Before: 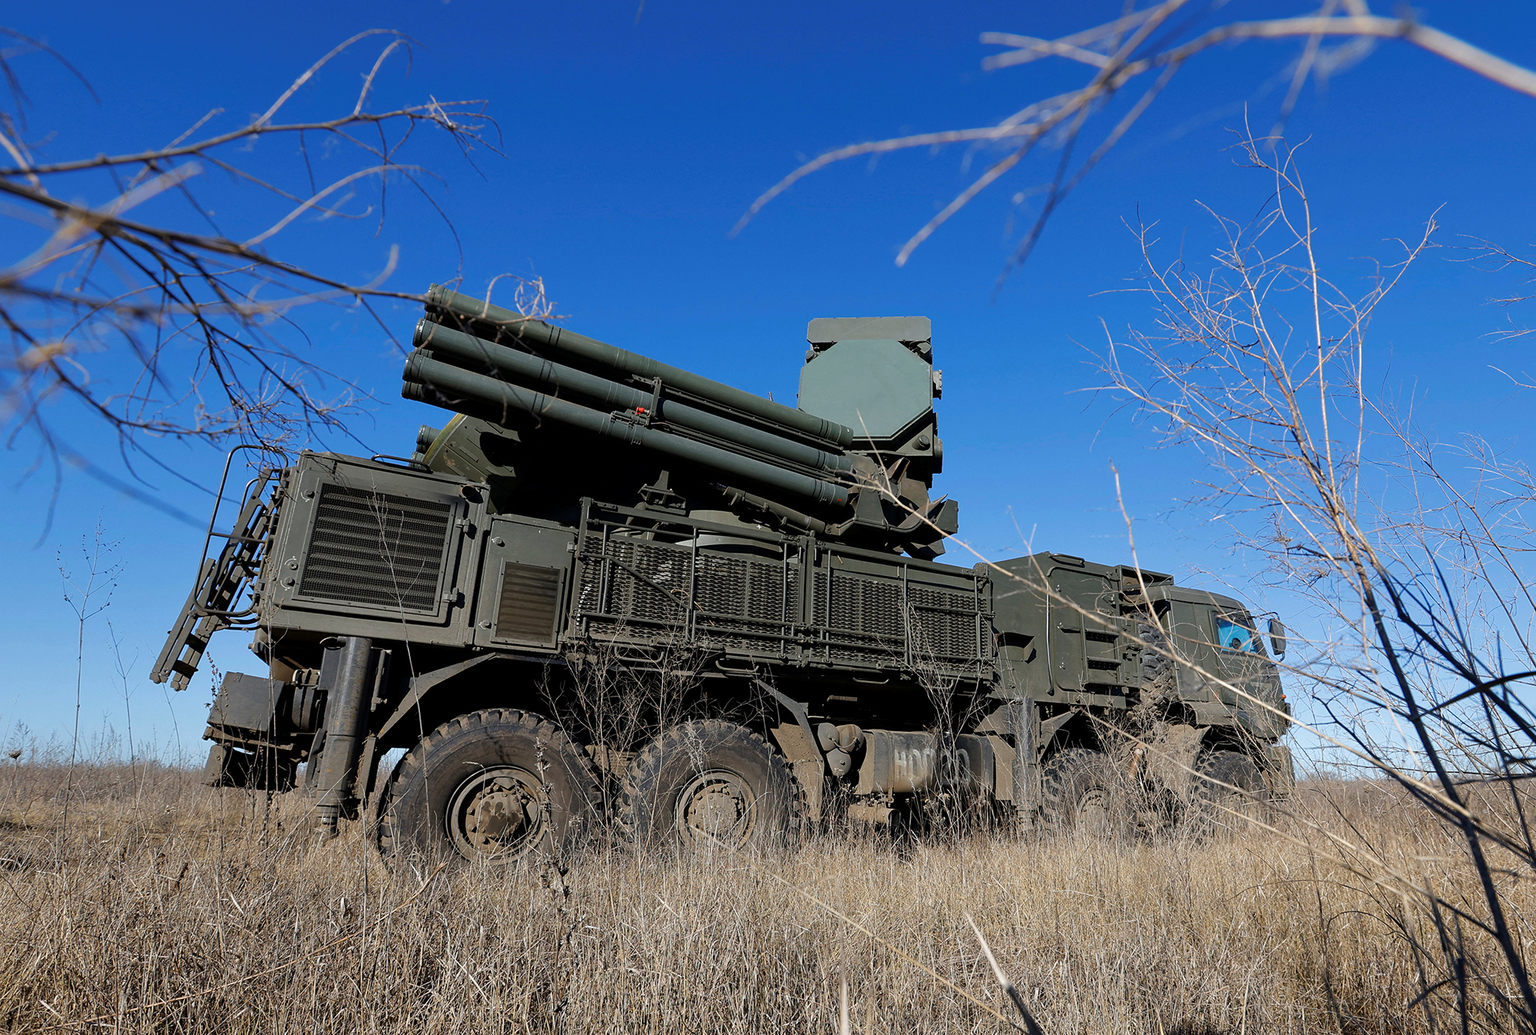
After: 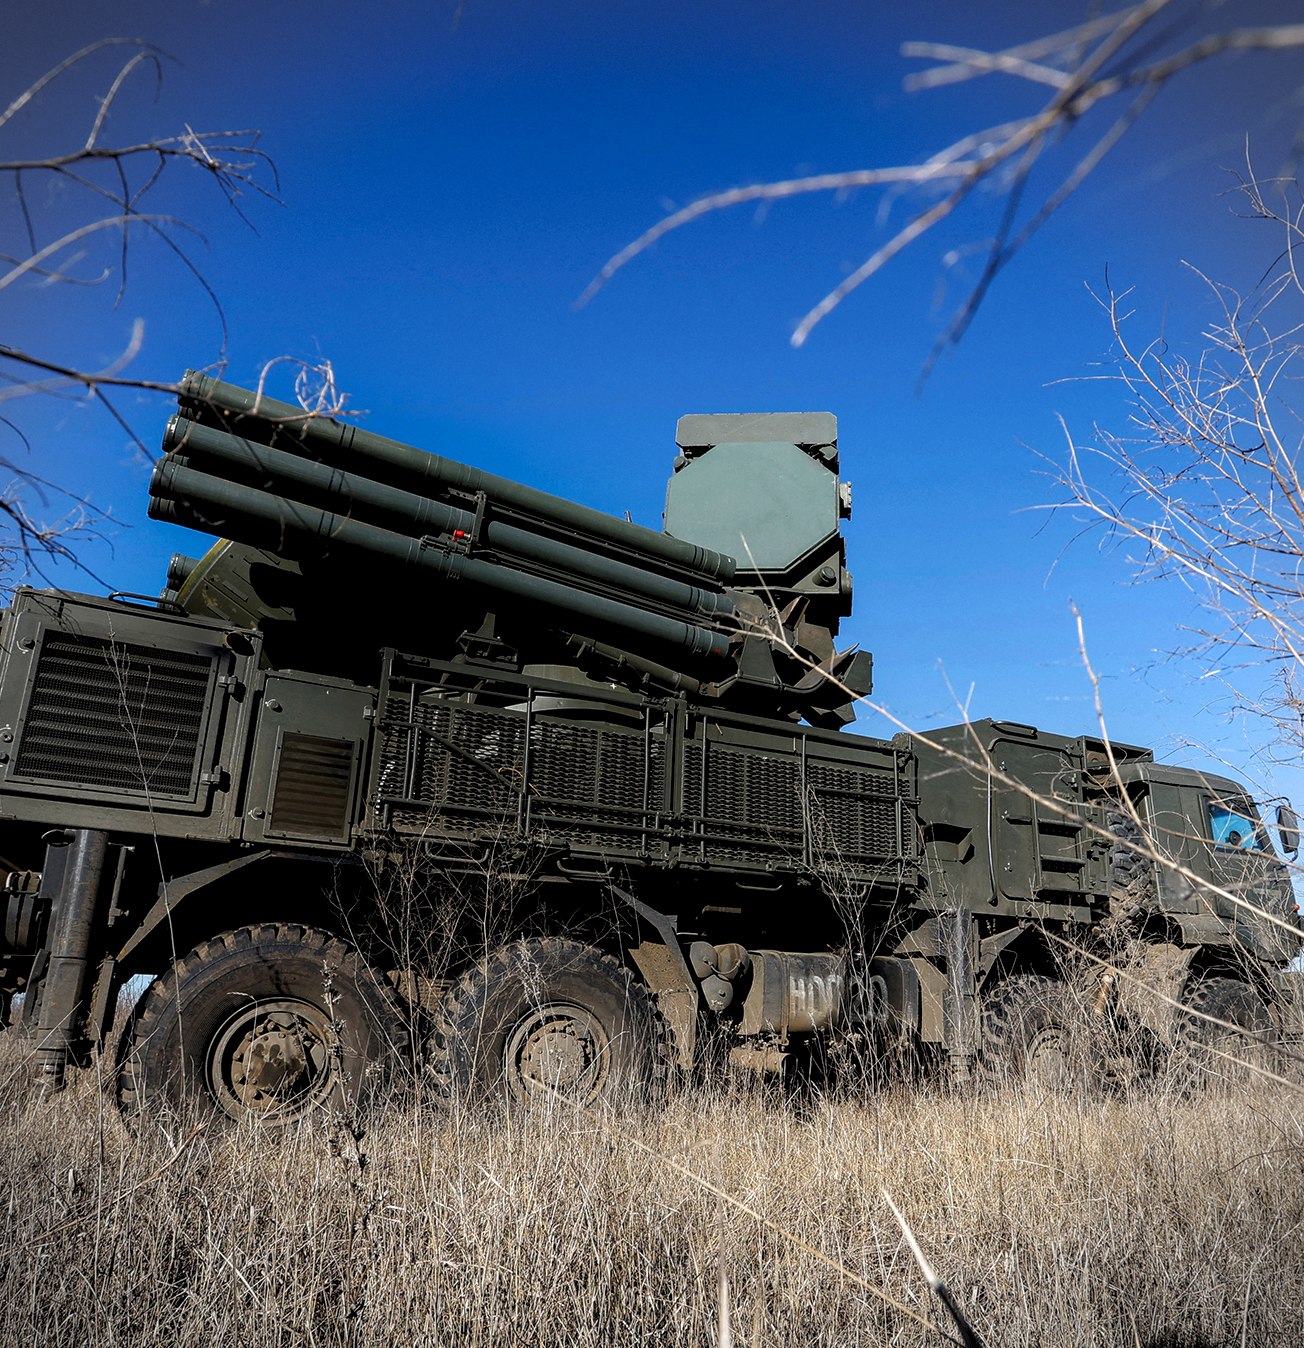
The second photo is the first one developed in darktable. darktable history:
crop and rotate: left 18.793%, right 15.977%
exposure: compensate highlight preservation false
vignetting: fall-off radius 61.05%, dithering 8-bit output
levels: levels [0.062, 0.494, 0.925]
local contrast: detail 130%
shadows and highlights: shadows -53.23, highlights 87.48, soften with gaussian
